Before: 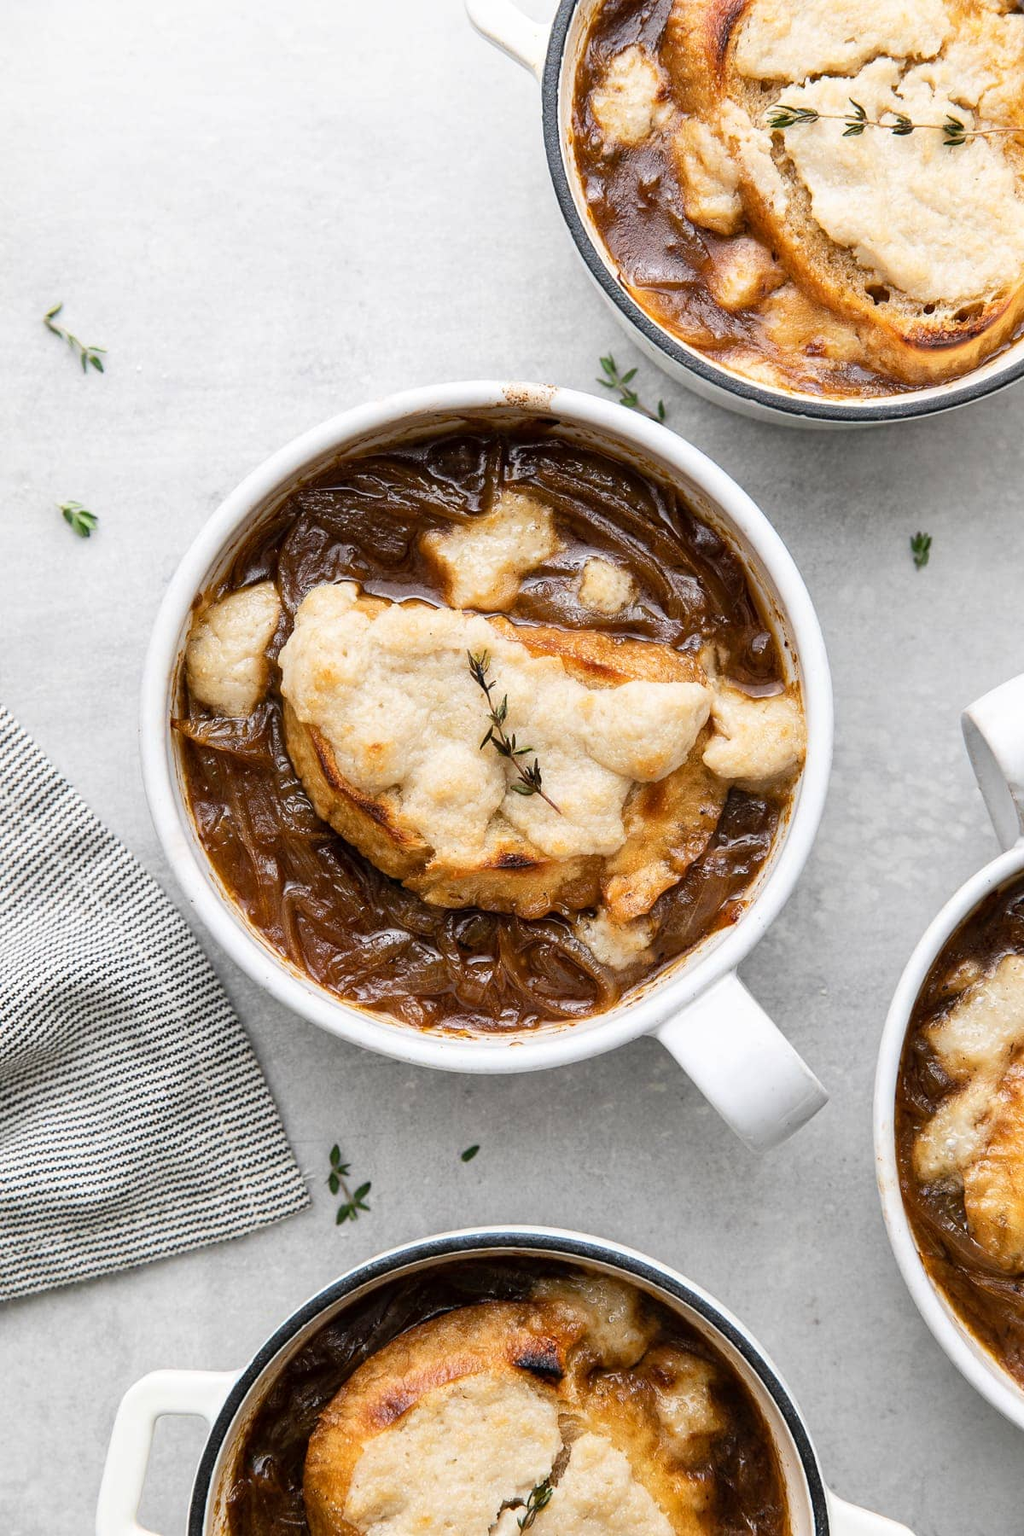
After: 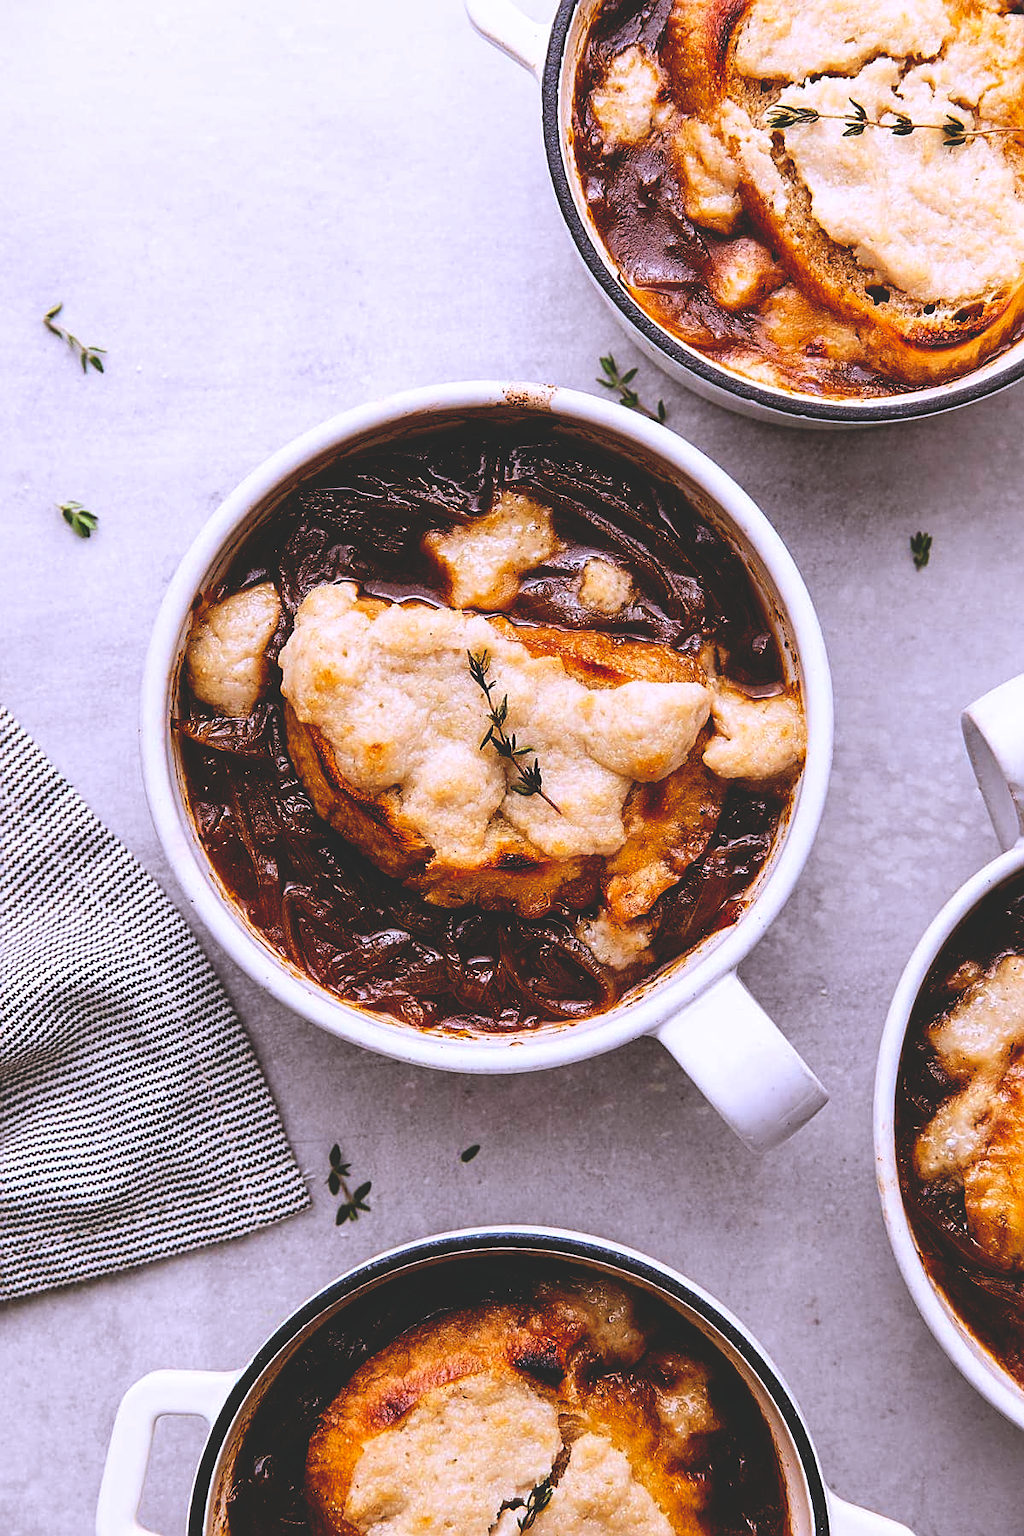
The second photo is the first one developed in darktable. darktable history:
color balance rgb: linear chroma grading › global chroma 15%, perceptual saturation grading › global saturation 30%
base curve: curves: ch0 [(0, 0.02) (0.083, 0.036) (1, 1)], preserve colors none
sharpen: on, module defaults
color balance: lift [1, 0.994, 1.002, 1.006], gamma [0.957, 1.081, 1.016, 0.919], gain [0.97, 0.972, 1.01, 1.028], input saturation 91.06%, output saturation 79.8%
white balance: red 1.066, blue 1.119
